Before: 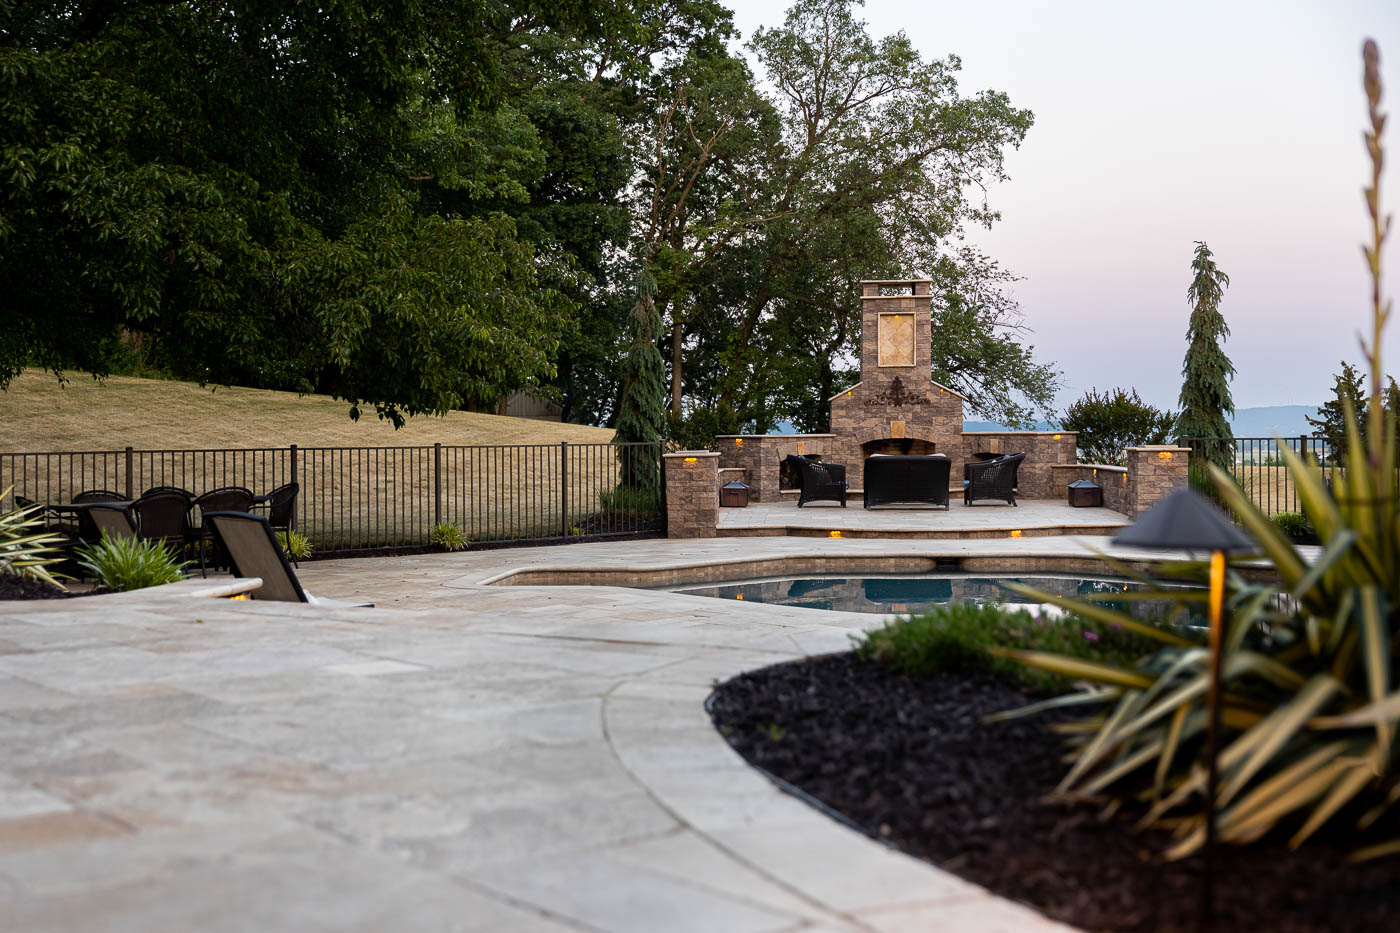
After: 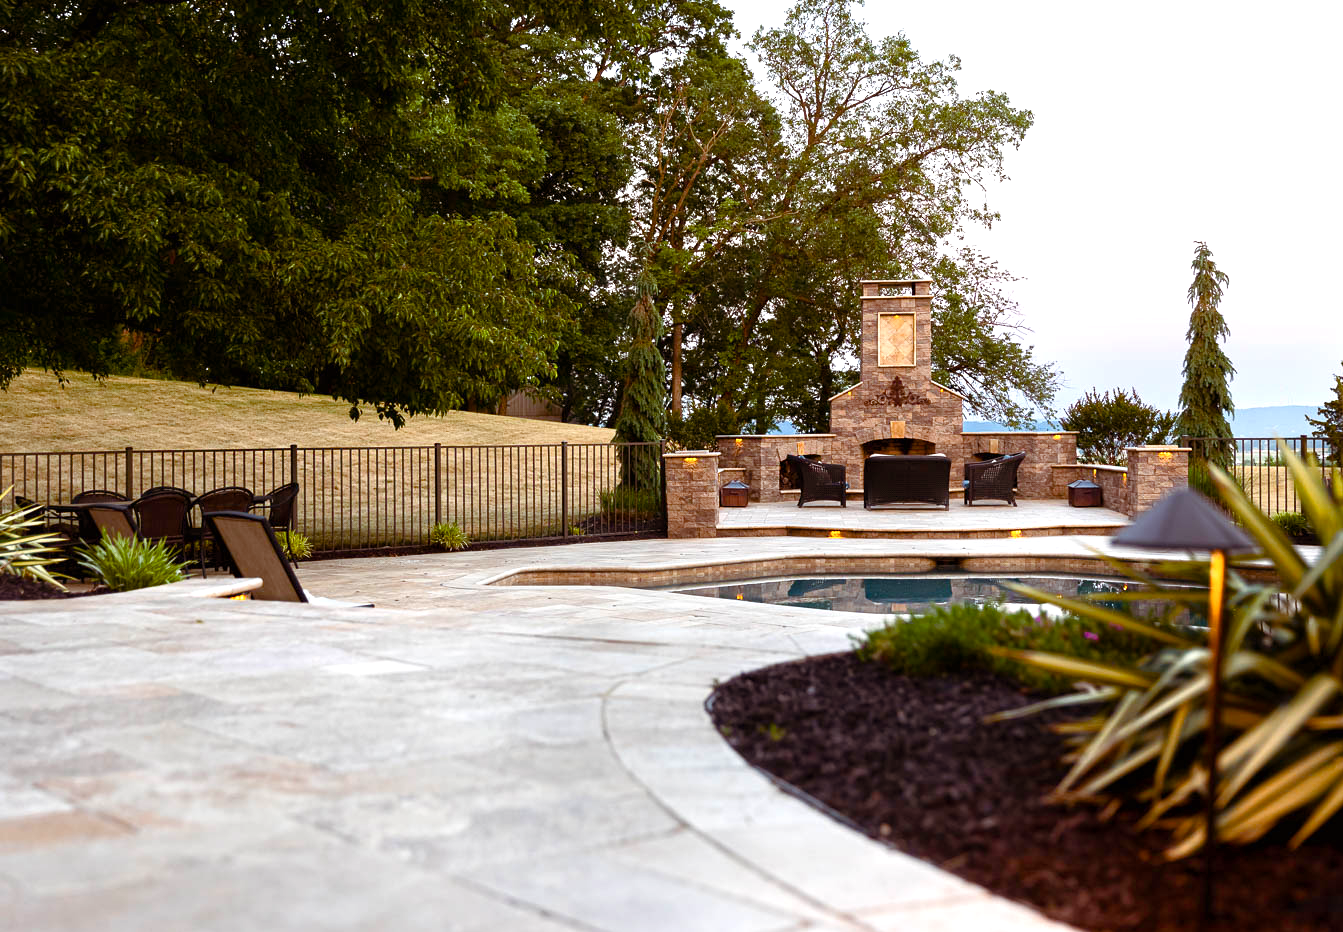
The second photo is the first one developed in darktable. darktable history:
exposure: black level correction 0, exposure 0.693 EV, compensate exposure bias true, compensate highlight preservation false
crop: right 4.049%, bottom 0.025%
color balance rgb: shadows lift › chroma 9.753%, shadows lift › hue 46.31°, perceptual saturation grading › global saturation 27.49%, perceptual saturation grading › highlights -28.692%, perceptual saturation grading › mid-tones 15.694%, perceptual saturation grading › shadows 33.299%
